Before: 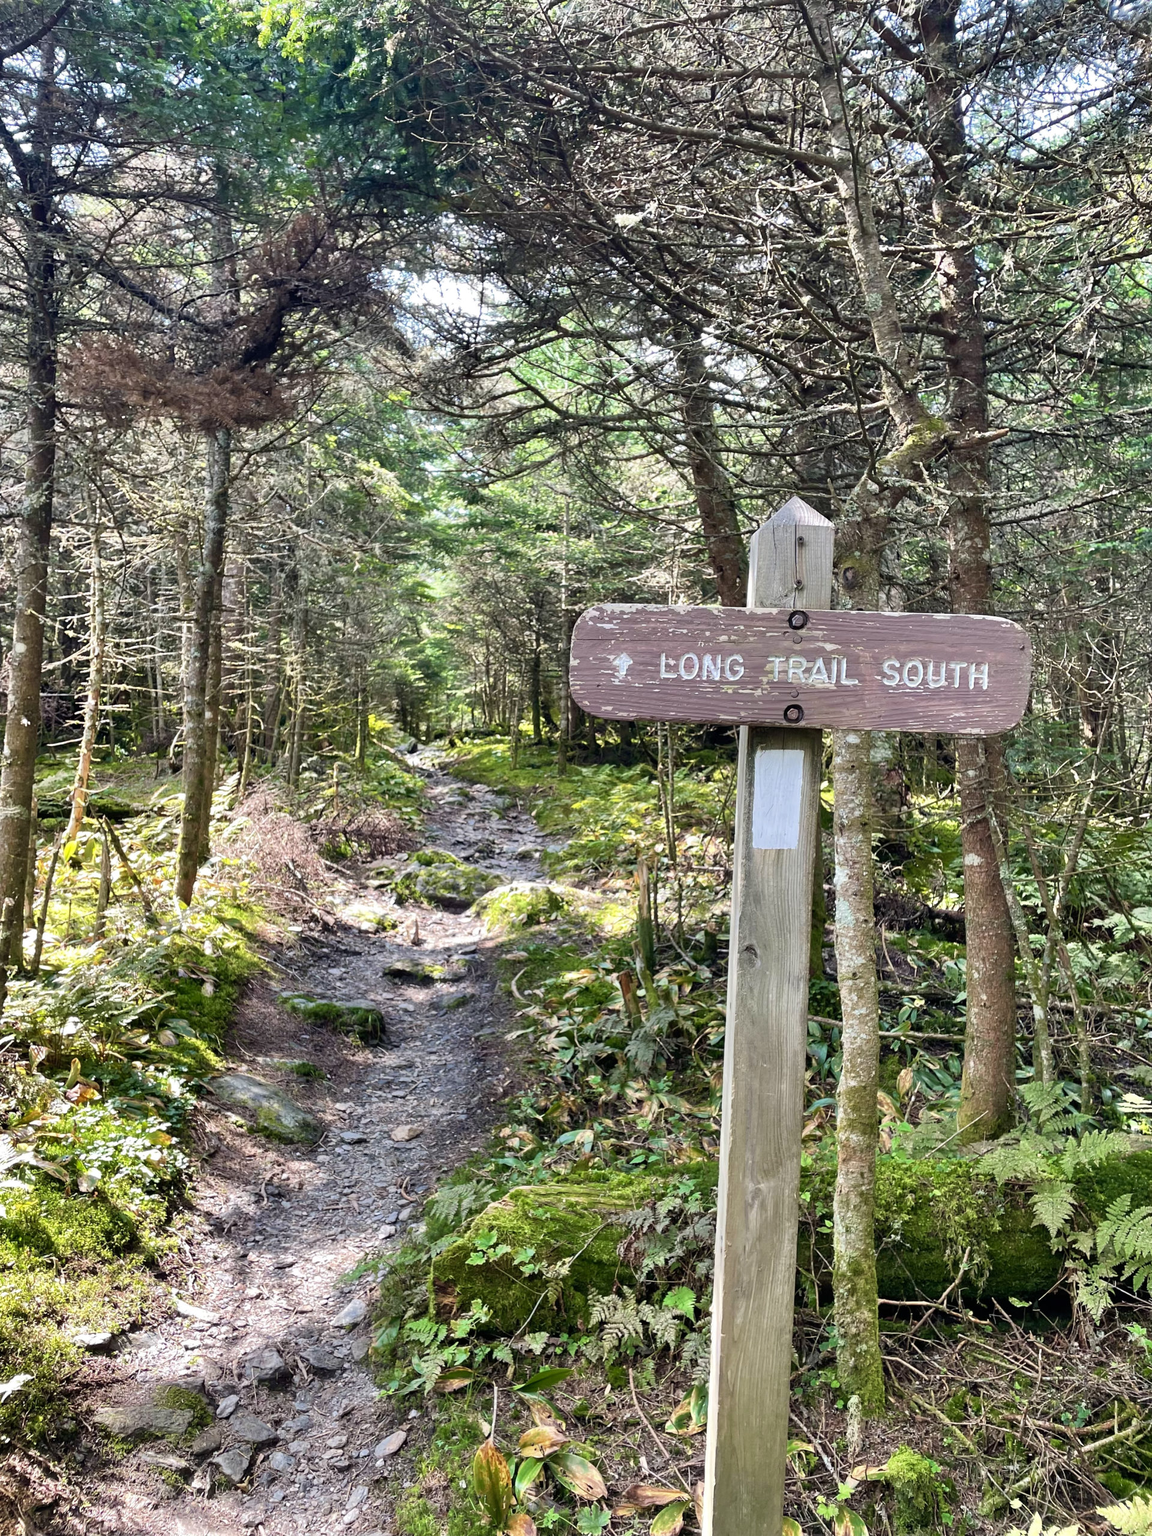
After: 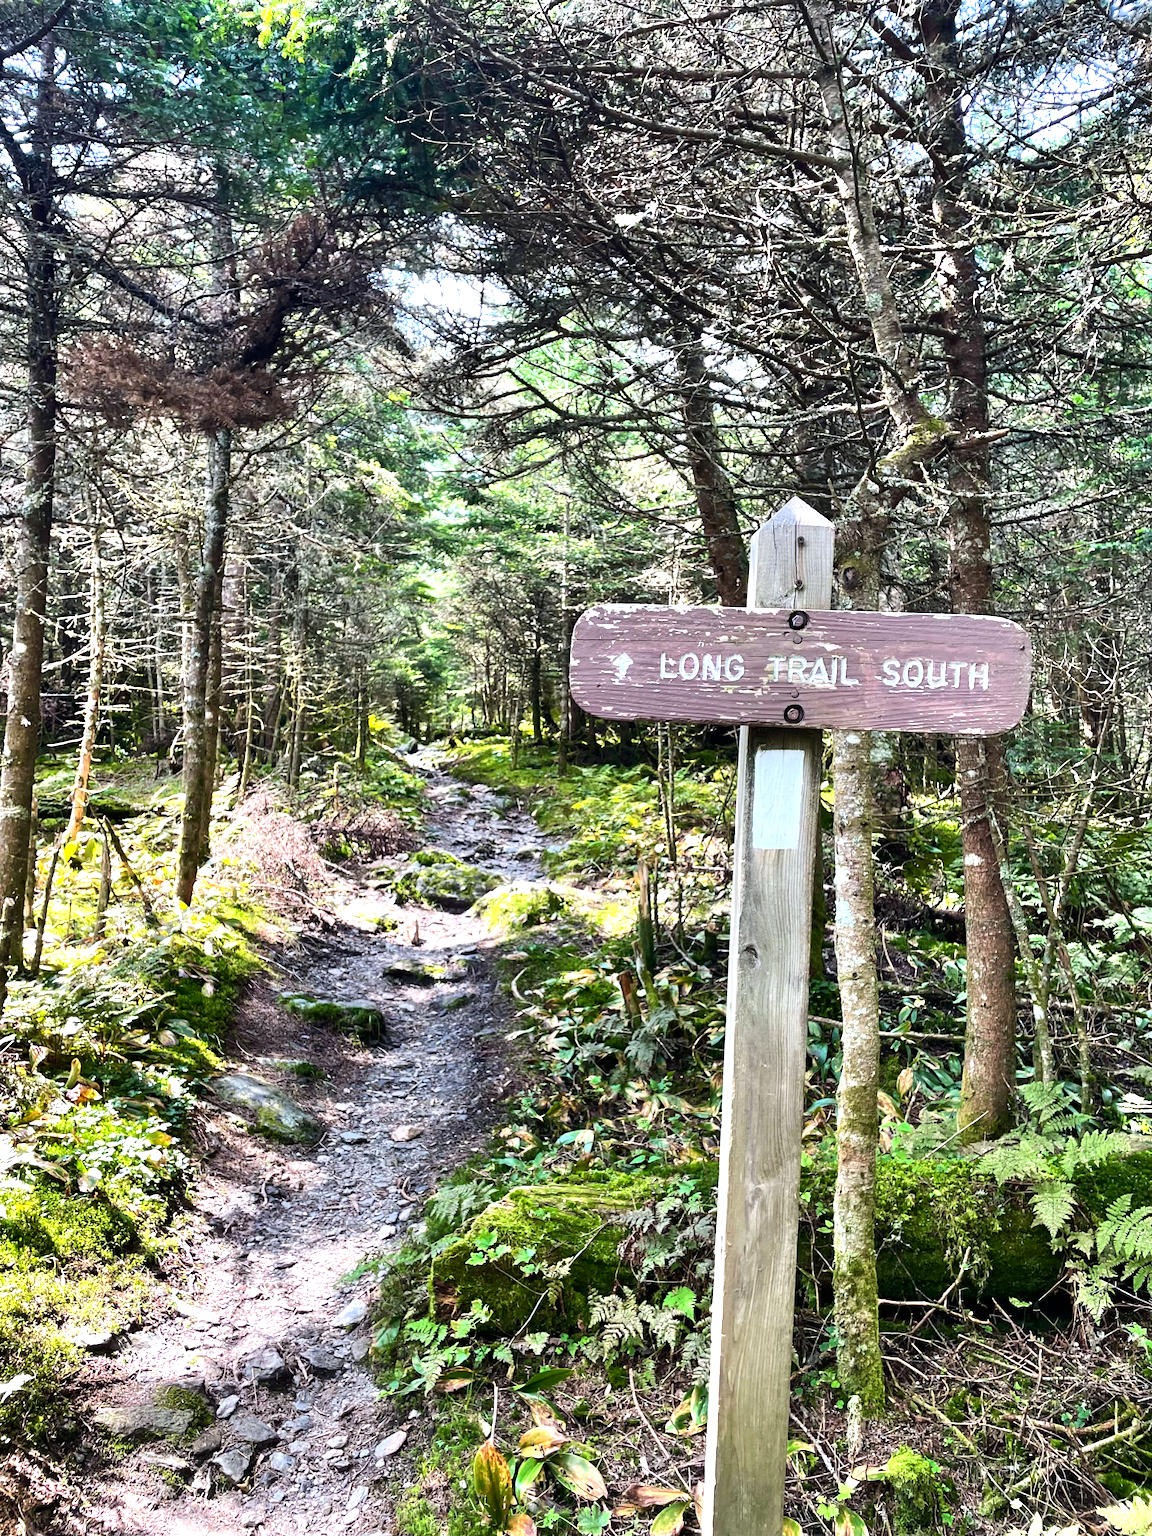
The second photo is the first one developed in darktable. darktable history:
contrast brightness saturation: contrast 0.1, brightness 0.02, saturation 0.02
tone equalizer: -8 EV -0.75 EV, -7 EV -0.7 EV, -6 EV -0.6 EV, -5 EV -0.4 EV, -3 EV 0.4 EV, -2 EV 0.6 EV, -1 EV 0.7 EV, +0 EV 0.75 EV, edges refinement/feathering 500, mask exposure compensation -1.57 EV, preserve details no
white balance: red 0.983, blue 1.036
